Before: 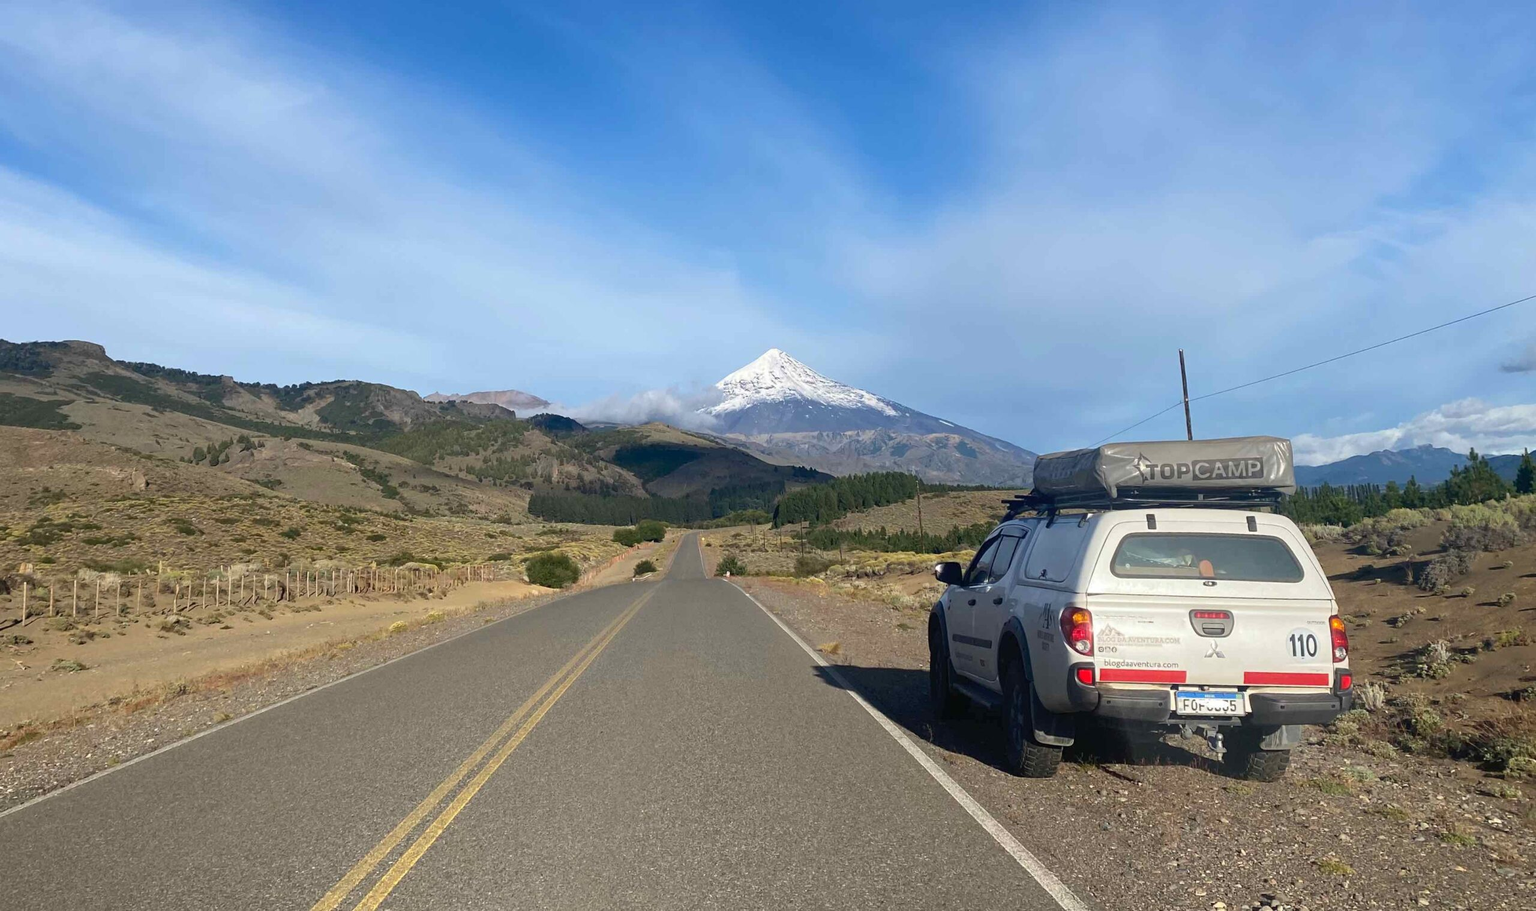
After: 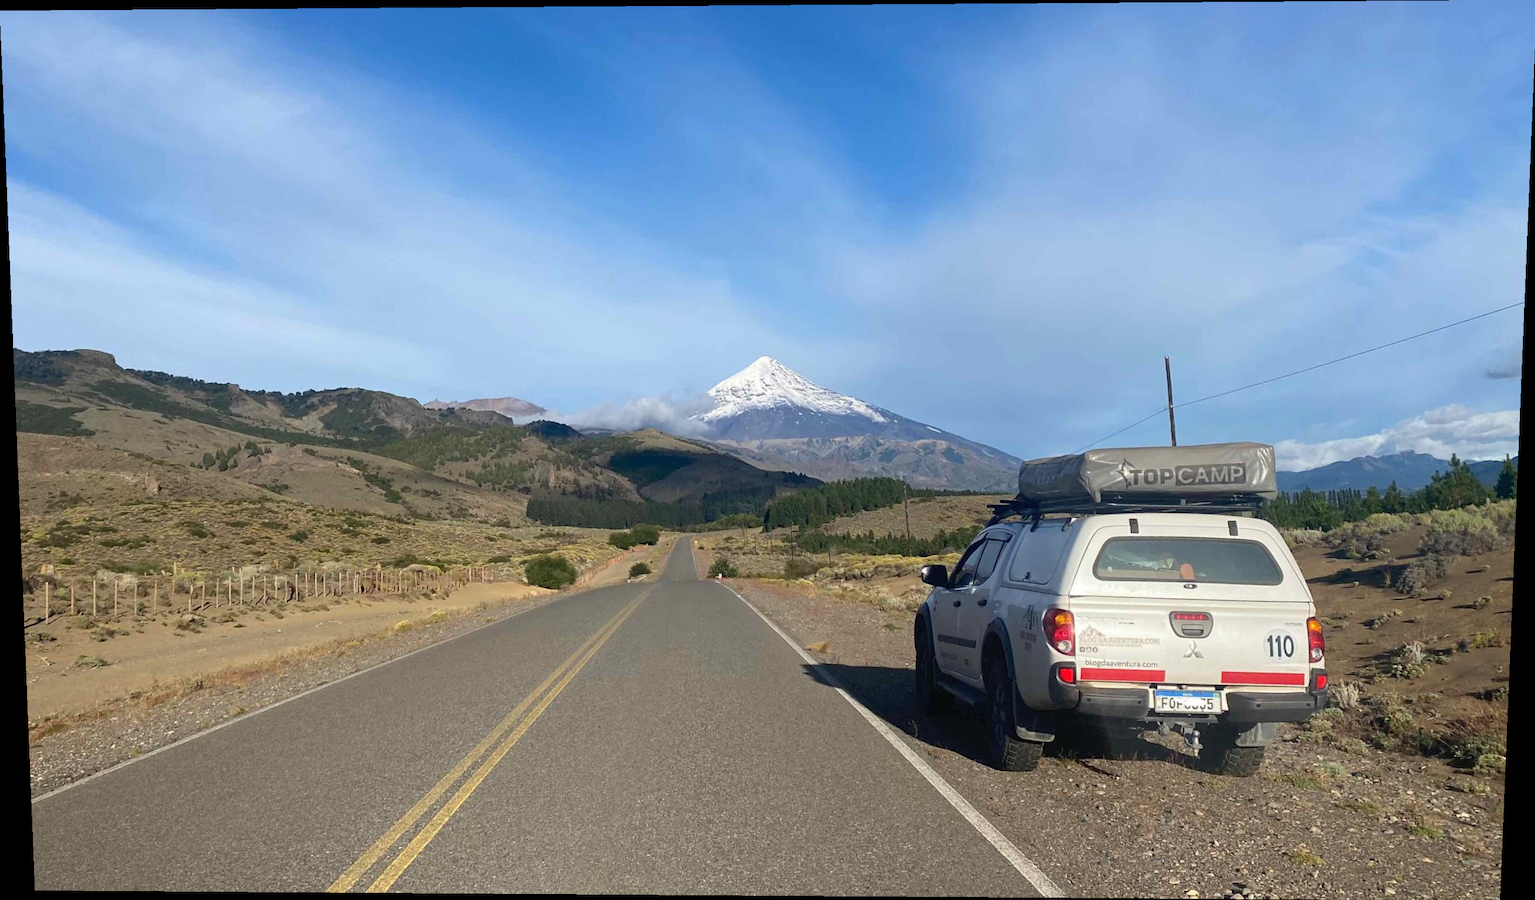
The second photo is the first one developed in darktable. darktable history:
rgb curve: mode RGB, independent channels
rotate and perspective: lens shift (vertical) 0.048, lens shift (horizontal) -0.024, automatic cropping off
